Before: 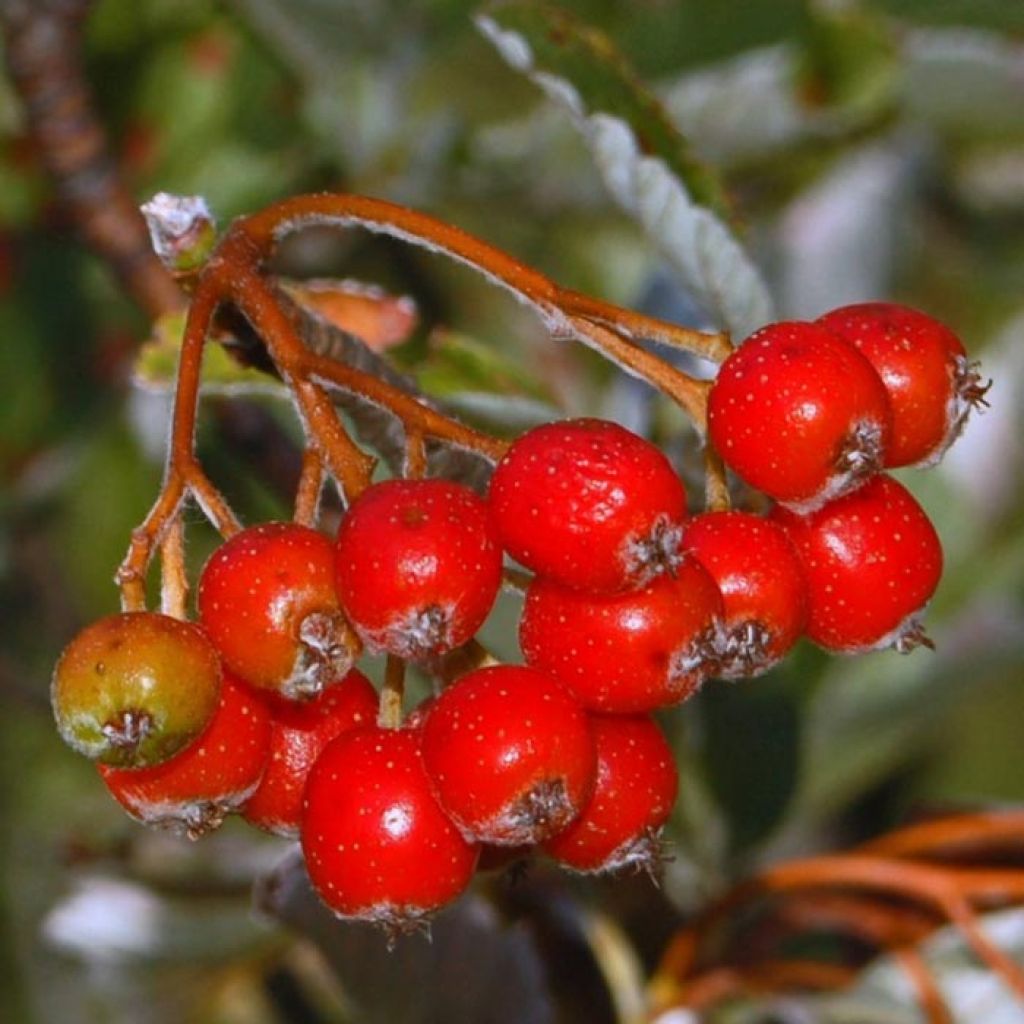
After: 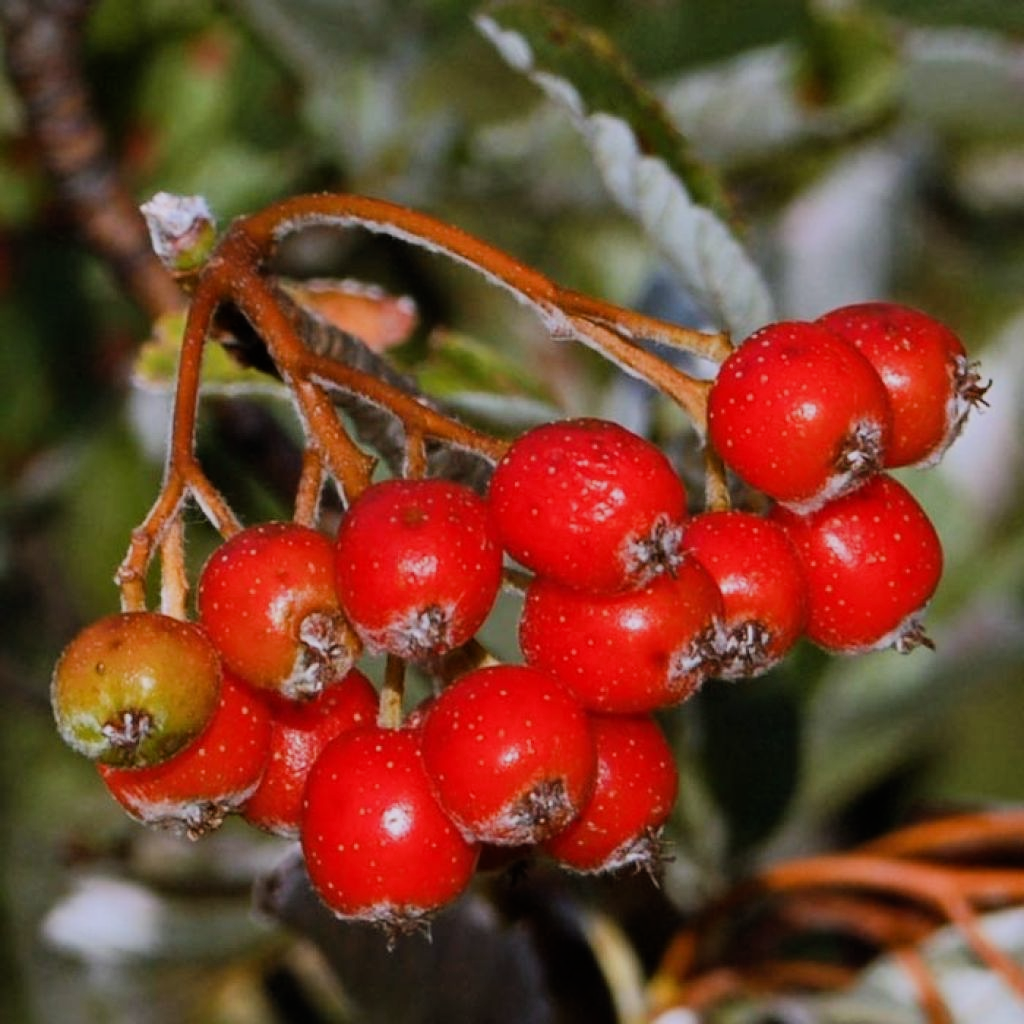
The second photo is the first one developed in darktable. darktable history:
filmic rgb: black relative exposure -7.45 EV, white relative exposure 4.89 EV, hardness 3.4, iterations of high-quality reconstruction 0
tone equalizer: -8 EV -0.425 EV, -7 EV -0.362 EV, -6 EV -0.319 EV, -5 EV -0.189 EV, -3 EV 0.196 EV, -2 EV 0.323 EV, -1 EV 0.363 EV, +0 EV 0.433 EV, edges refinement/feathering 500, mask exposure compensation -1.57 EV, preserve details no
